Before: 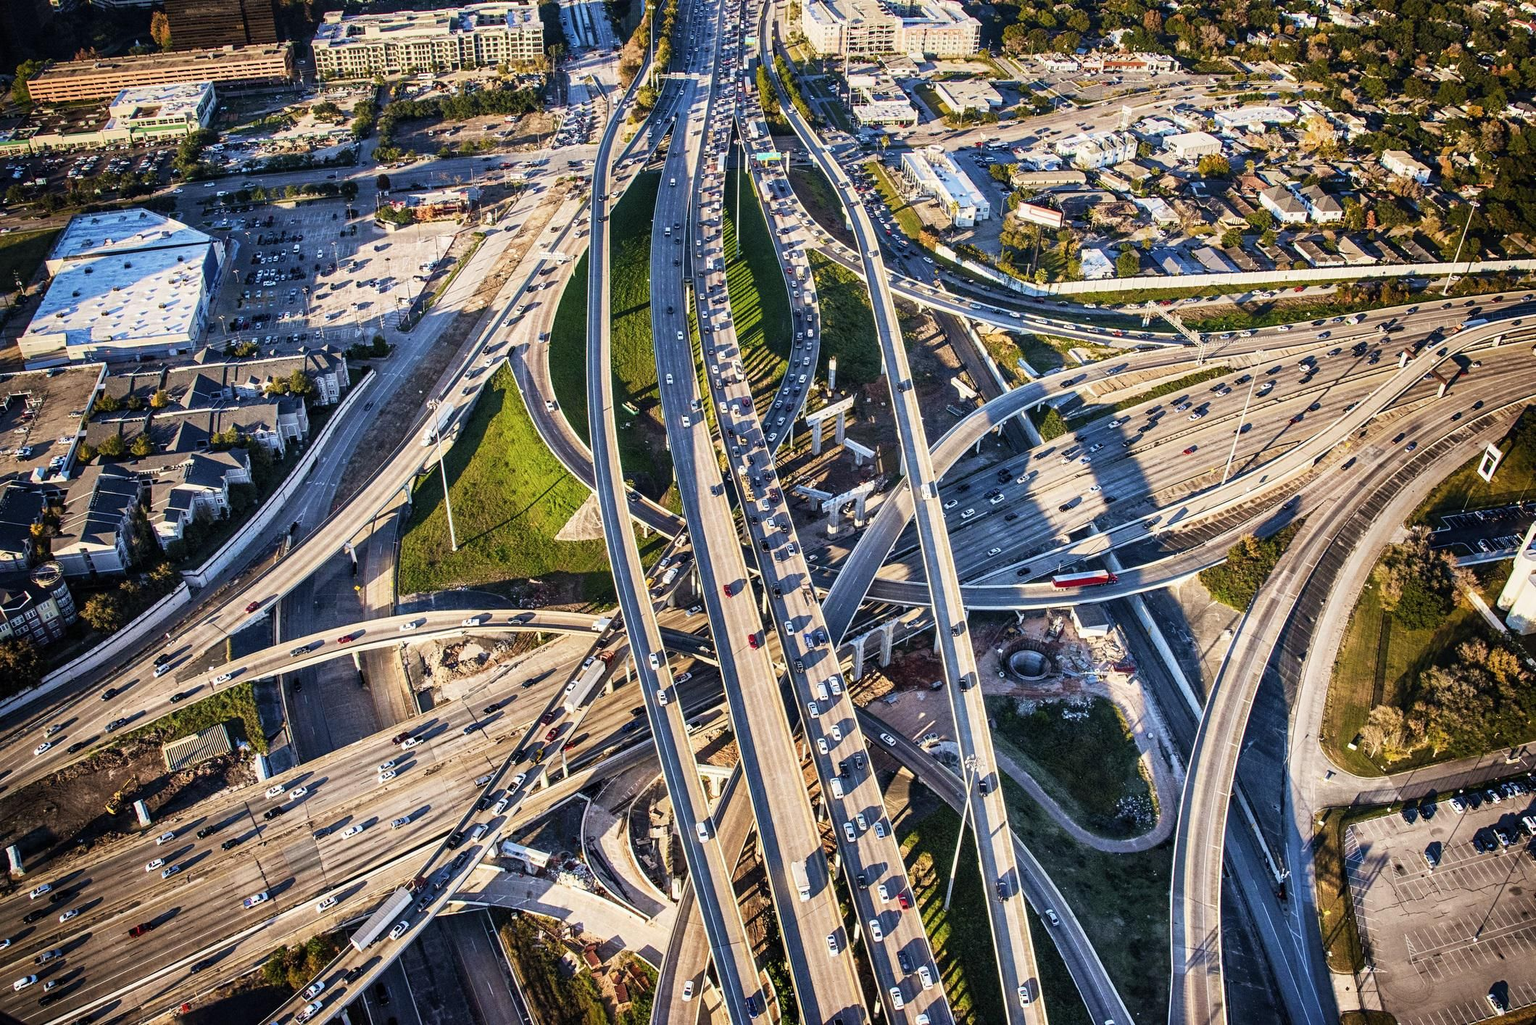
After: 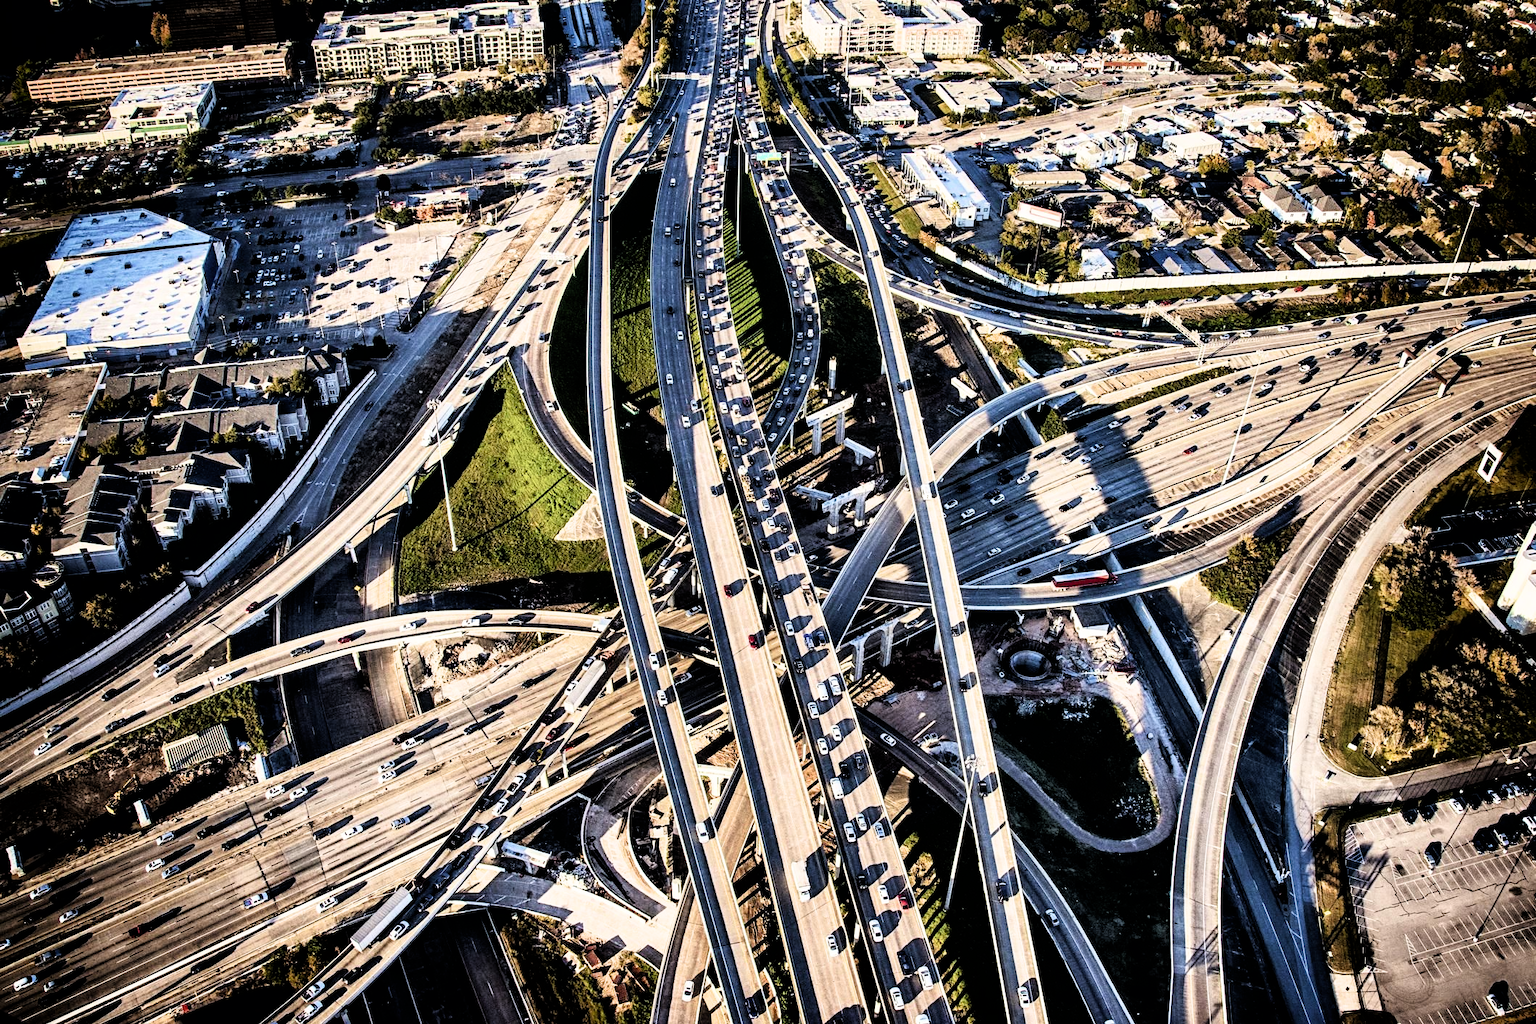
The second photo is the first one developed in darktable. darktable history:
filmic rgb: black relative exposure -3.75 EV, white relative exposure 2.4 EV, dynamic range scaling -50%, hardness 3.42, latitude 30%, contrast 1.8
shadows and highlights: shadows -23.08, highlights 46.15, soften with gaussian
